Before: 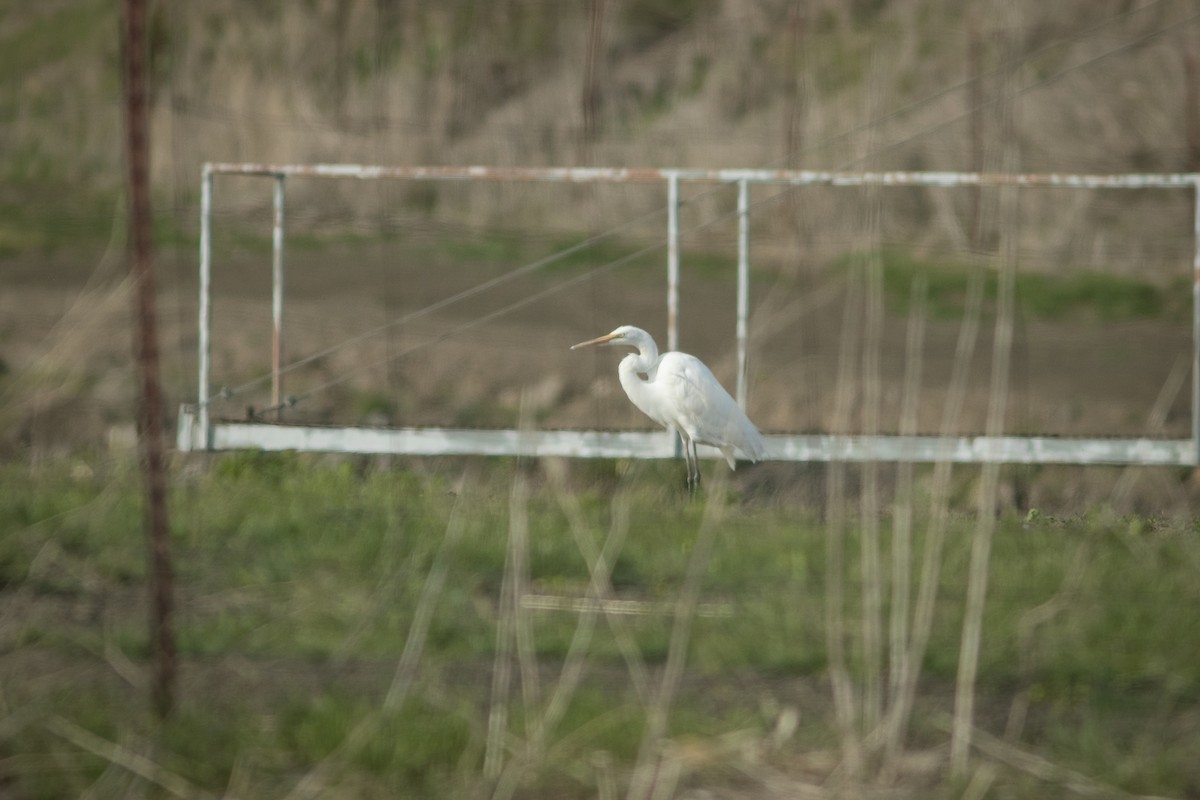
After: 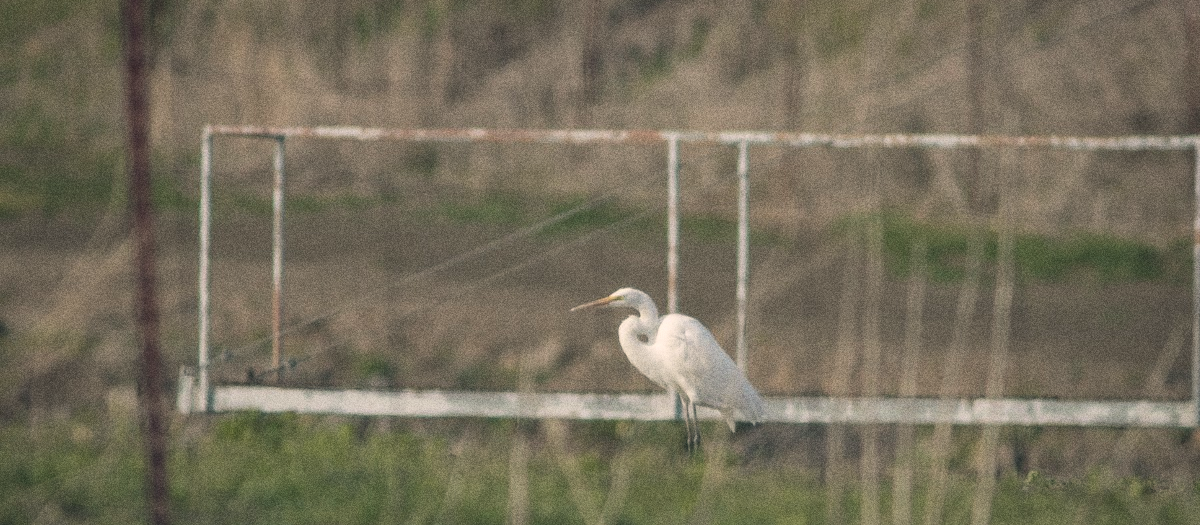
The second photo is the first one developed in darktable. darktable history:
grain: coarseness 0.09 ISO, strength 40%
color balance rgb: shadows lift › hue 87.51°, highlights gain › chroma 3.21%, highlights gain › hue 55.1°, global offset › chroma 0.15%, global offset › hue 253.66°, linear chroma grading › global chroma 0.5%
crop and rotate: top 4.848%, bottom 29.503%
